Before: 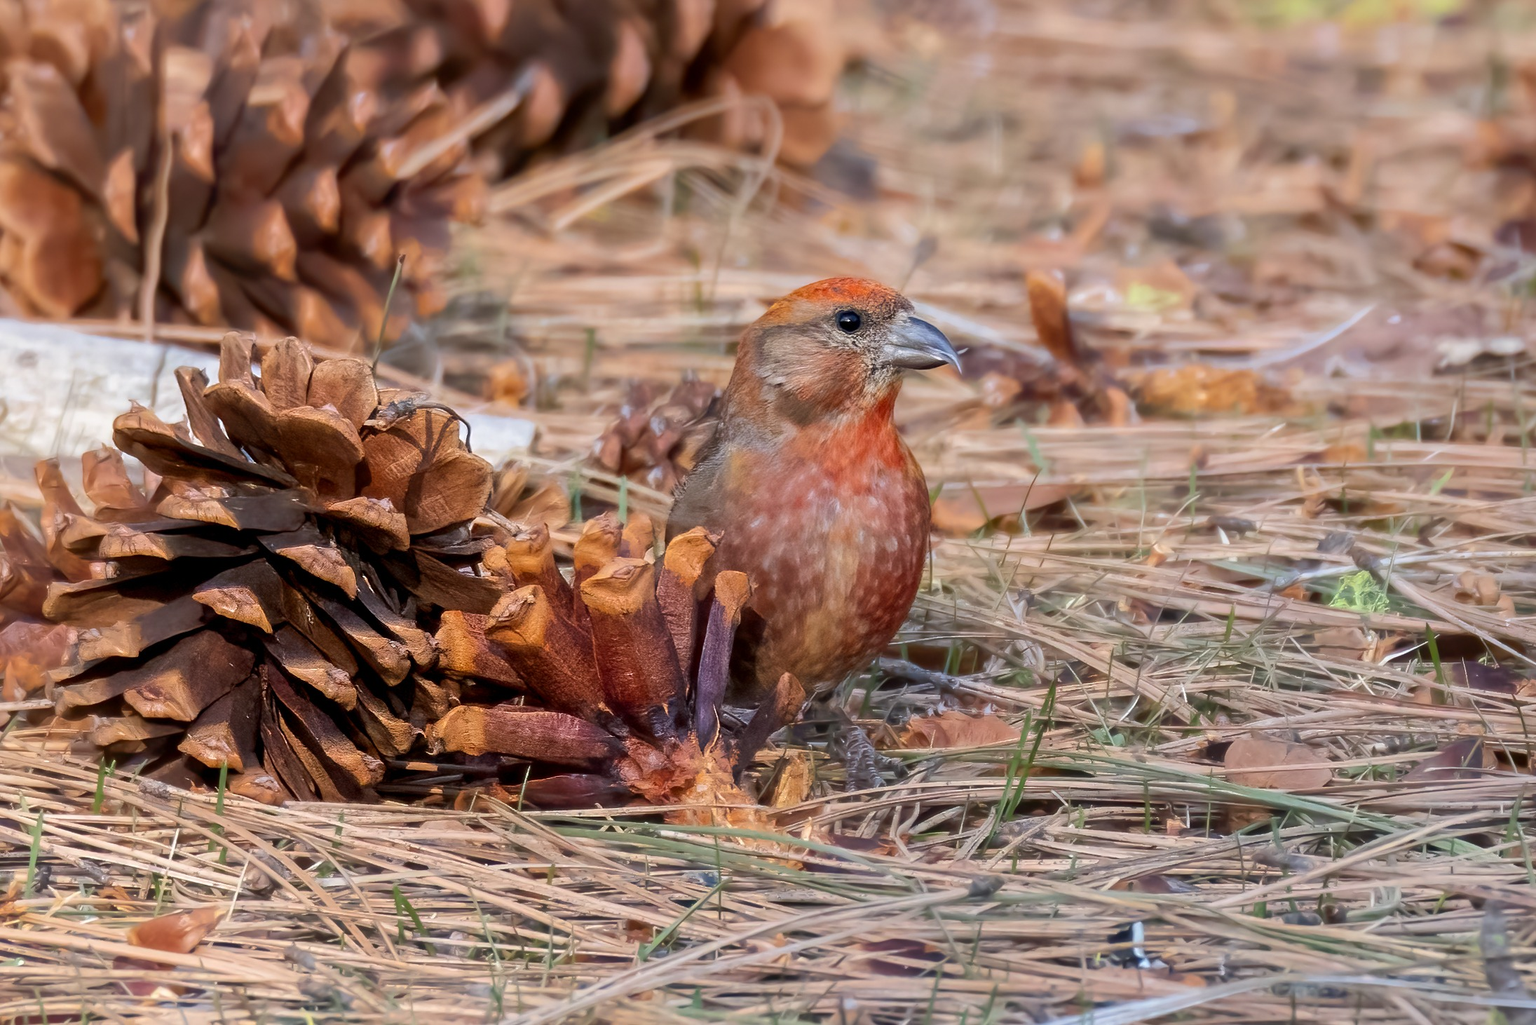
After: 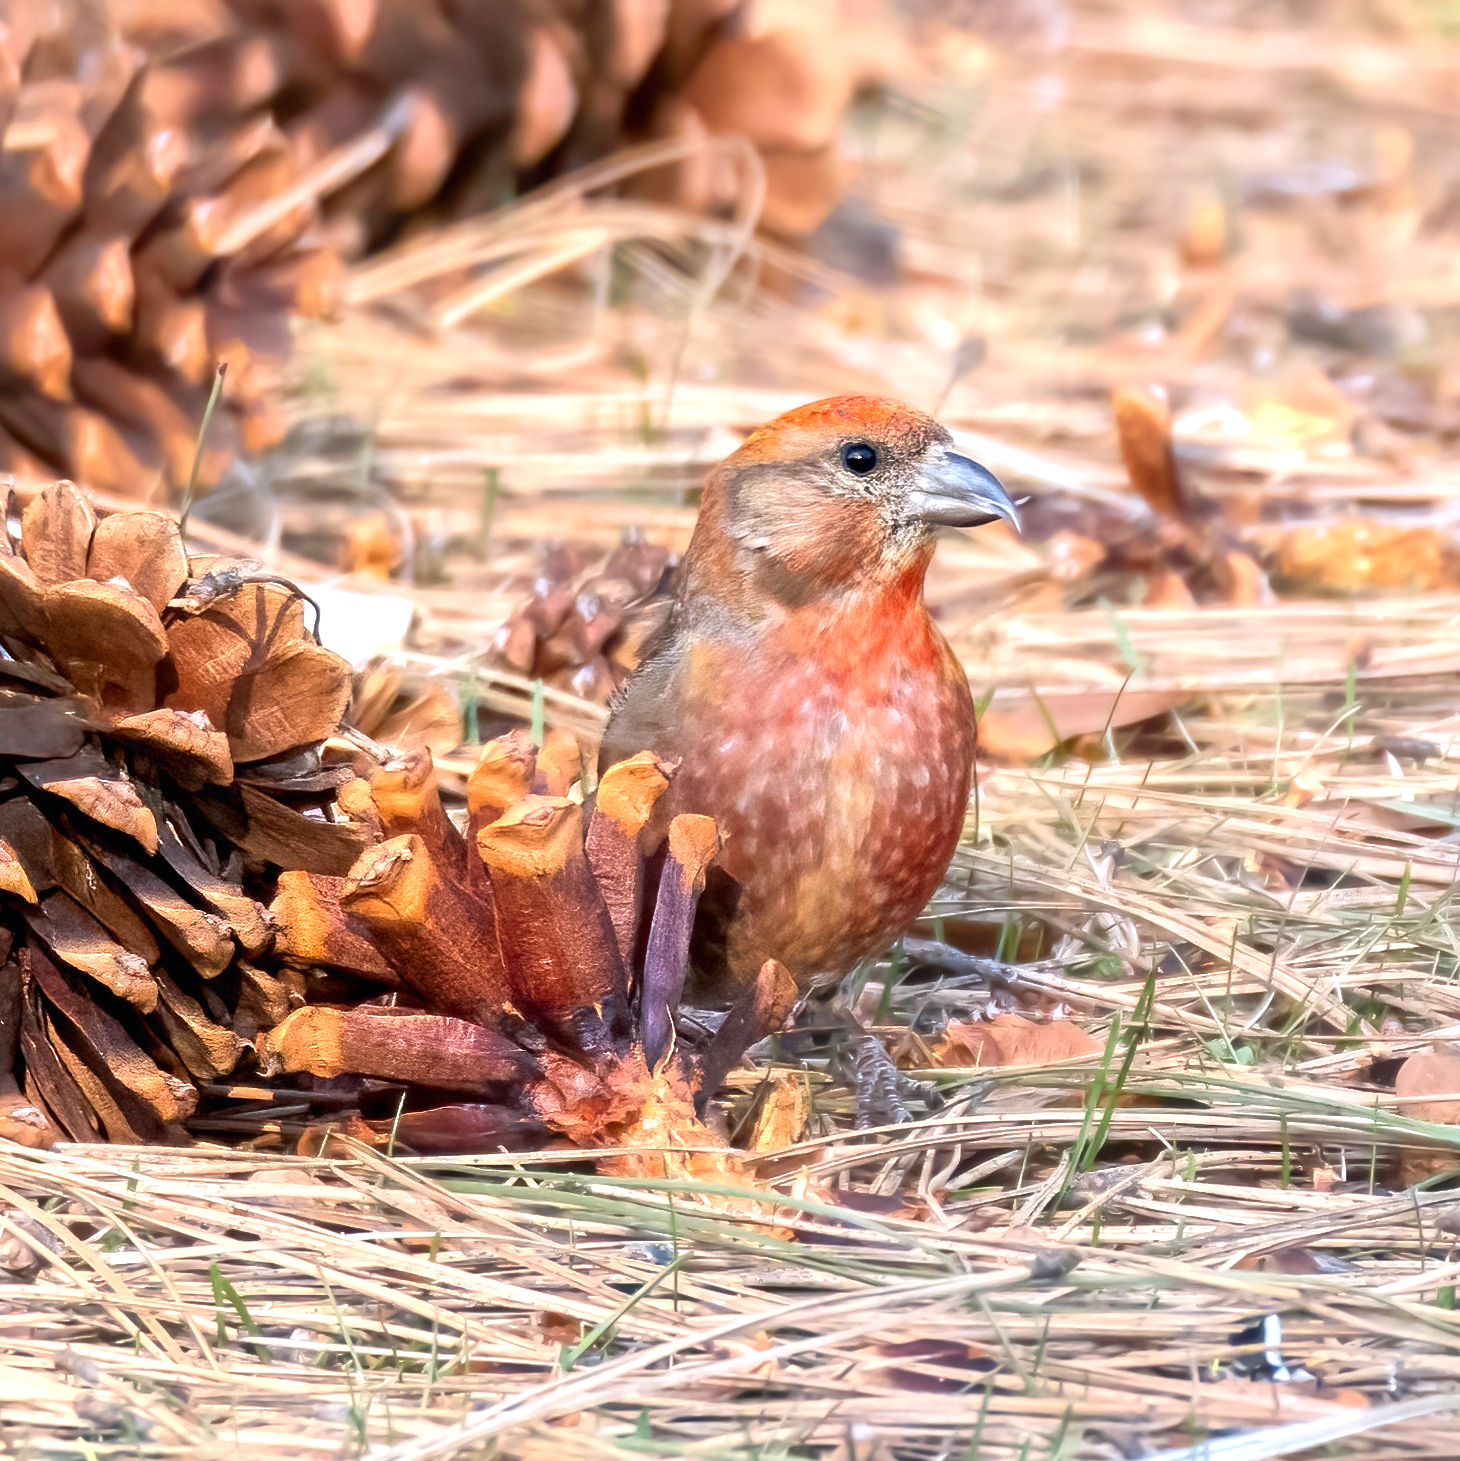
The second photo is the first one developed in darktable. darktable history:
exposure: black level correction 0, exposure 1.291 EV, compensate exposure bias true, compensate highlight preservation false
crop and rotate: left 16.036%, right 17.293%
